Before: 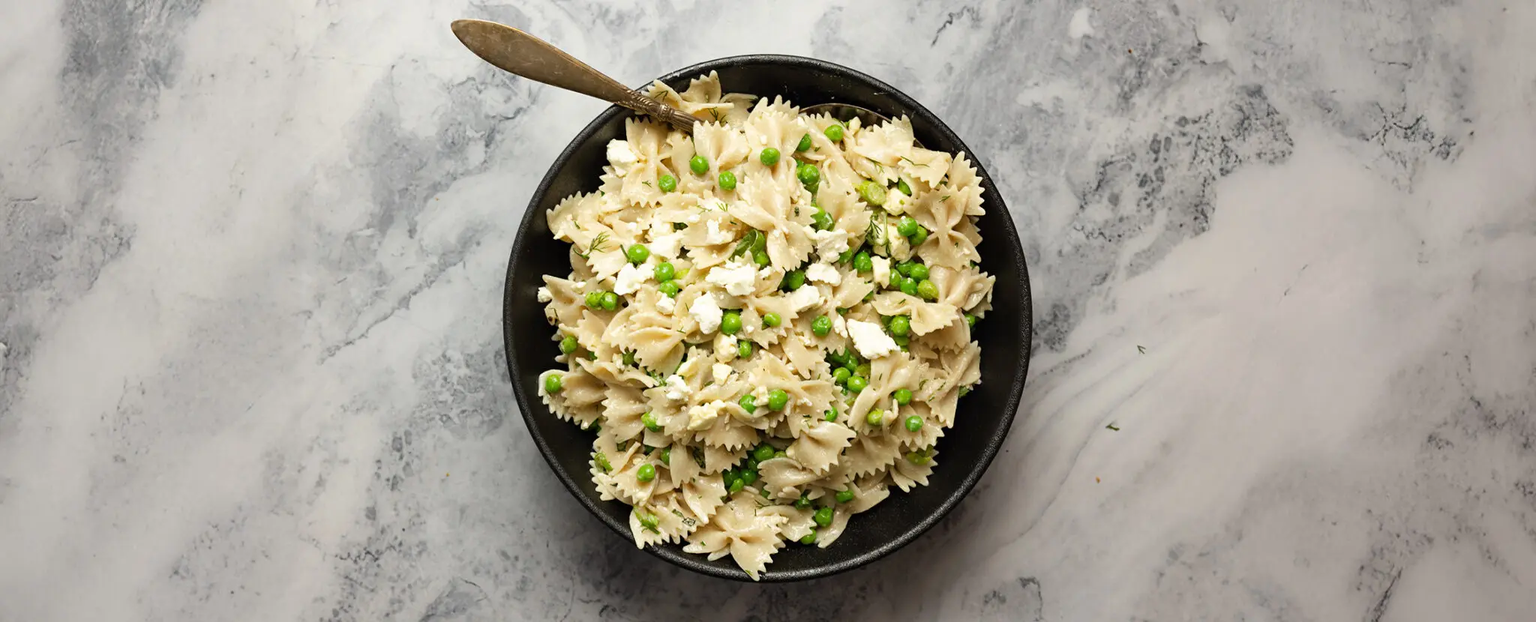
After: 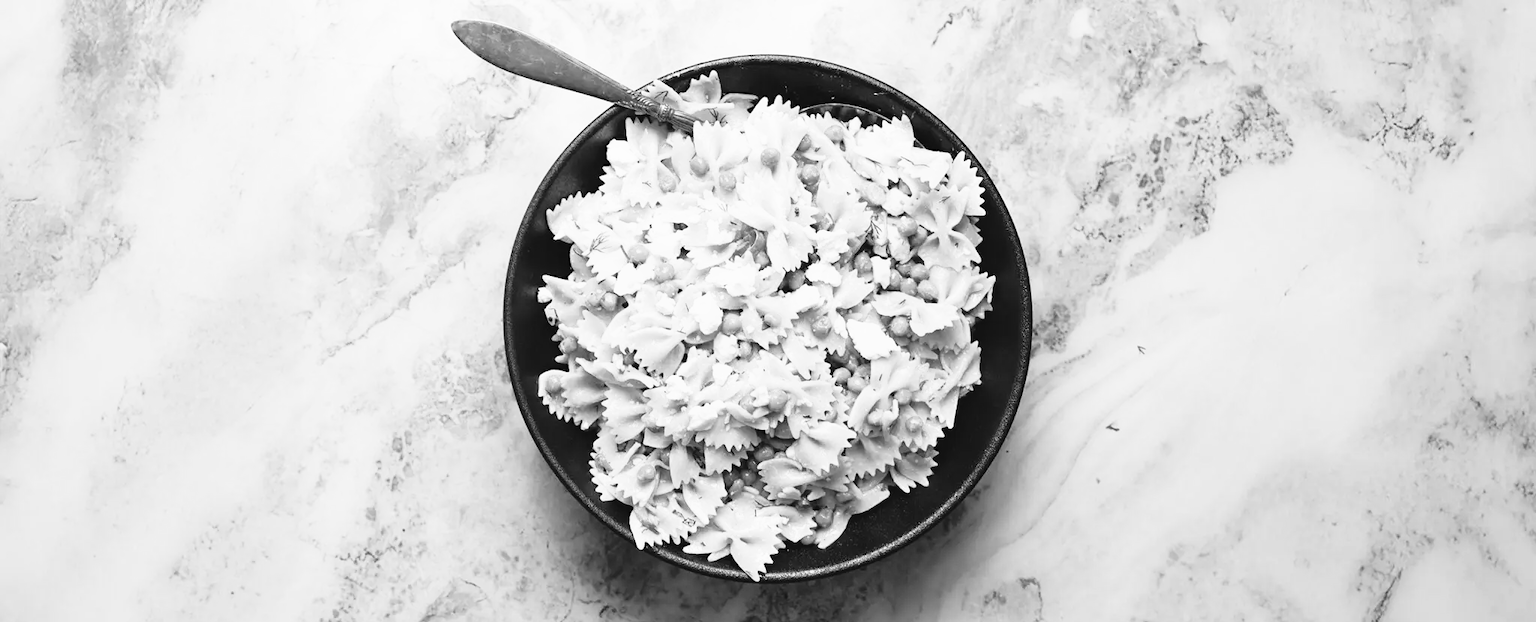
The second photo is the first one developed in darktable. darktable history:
monochrome: on, module defaults
color balance: lift [1.005, 0.99, 1.007, 1.01], gamma [1, 1.034, 1.032, 0.966], gain [0.873, 1.055, 1.067, 0.933]
base curve: curves: ch0 [(0, 0) (0.012, 0.01) (0.073, 0.168) (0.31, 0.711) (0.645, 0.957) (1, 1)], preserve colors none
